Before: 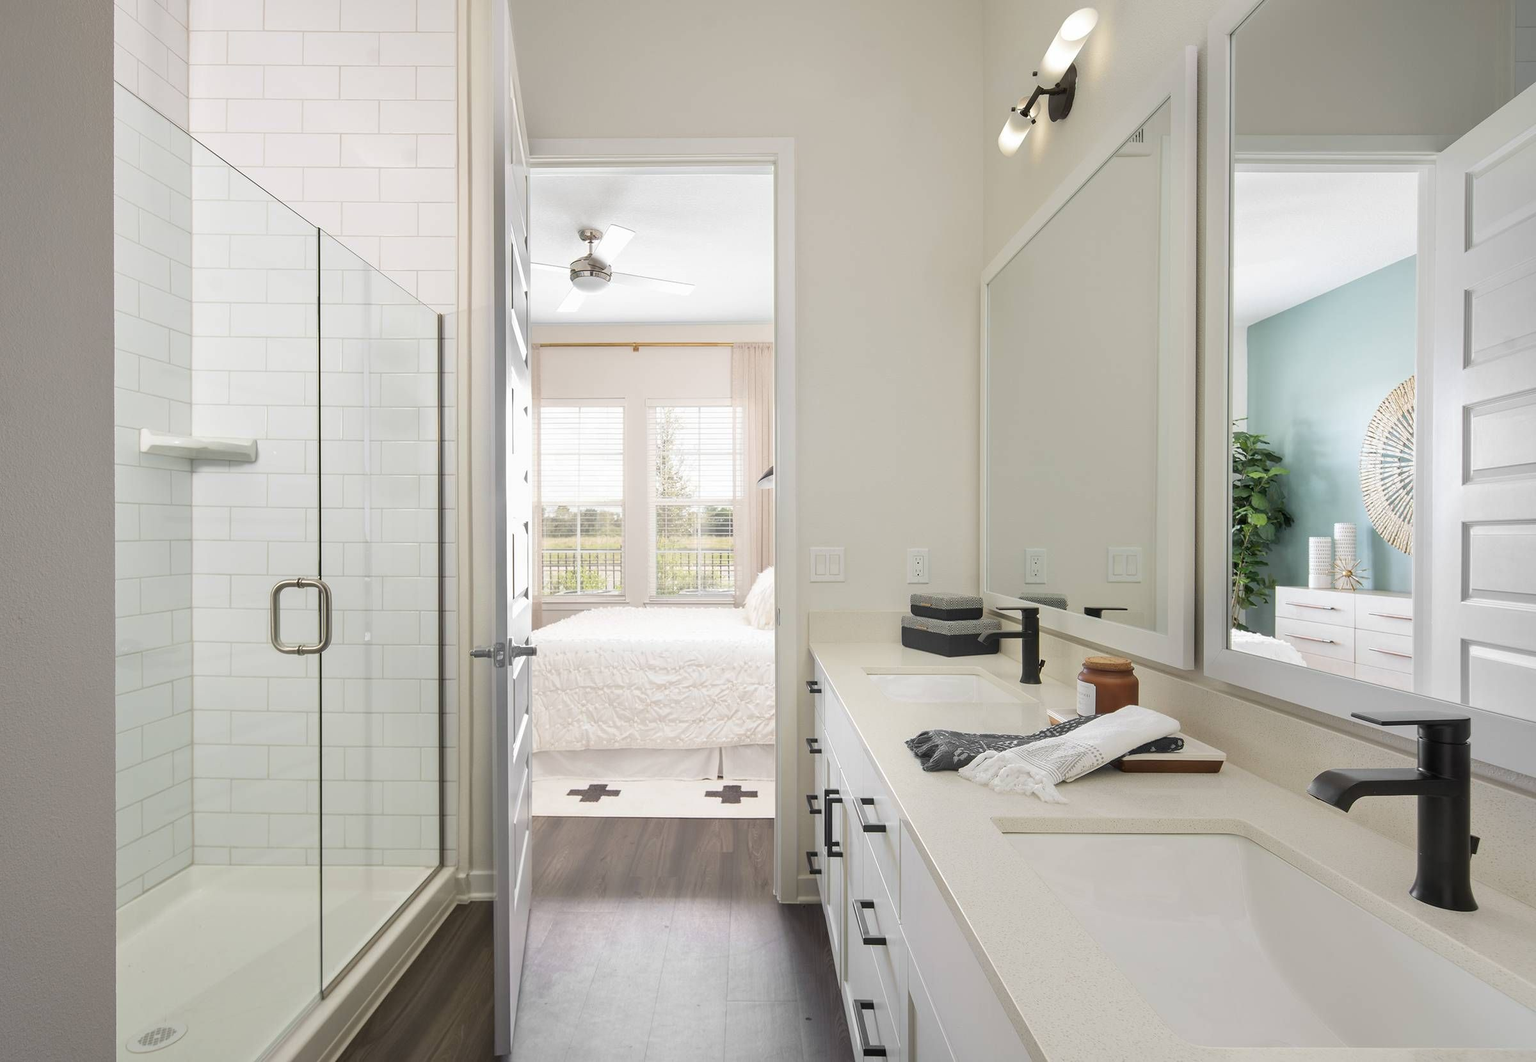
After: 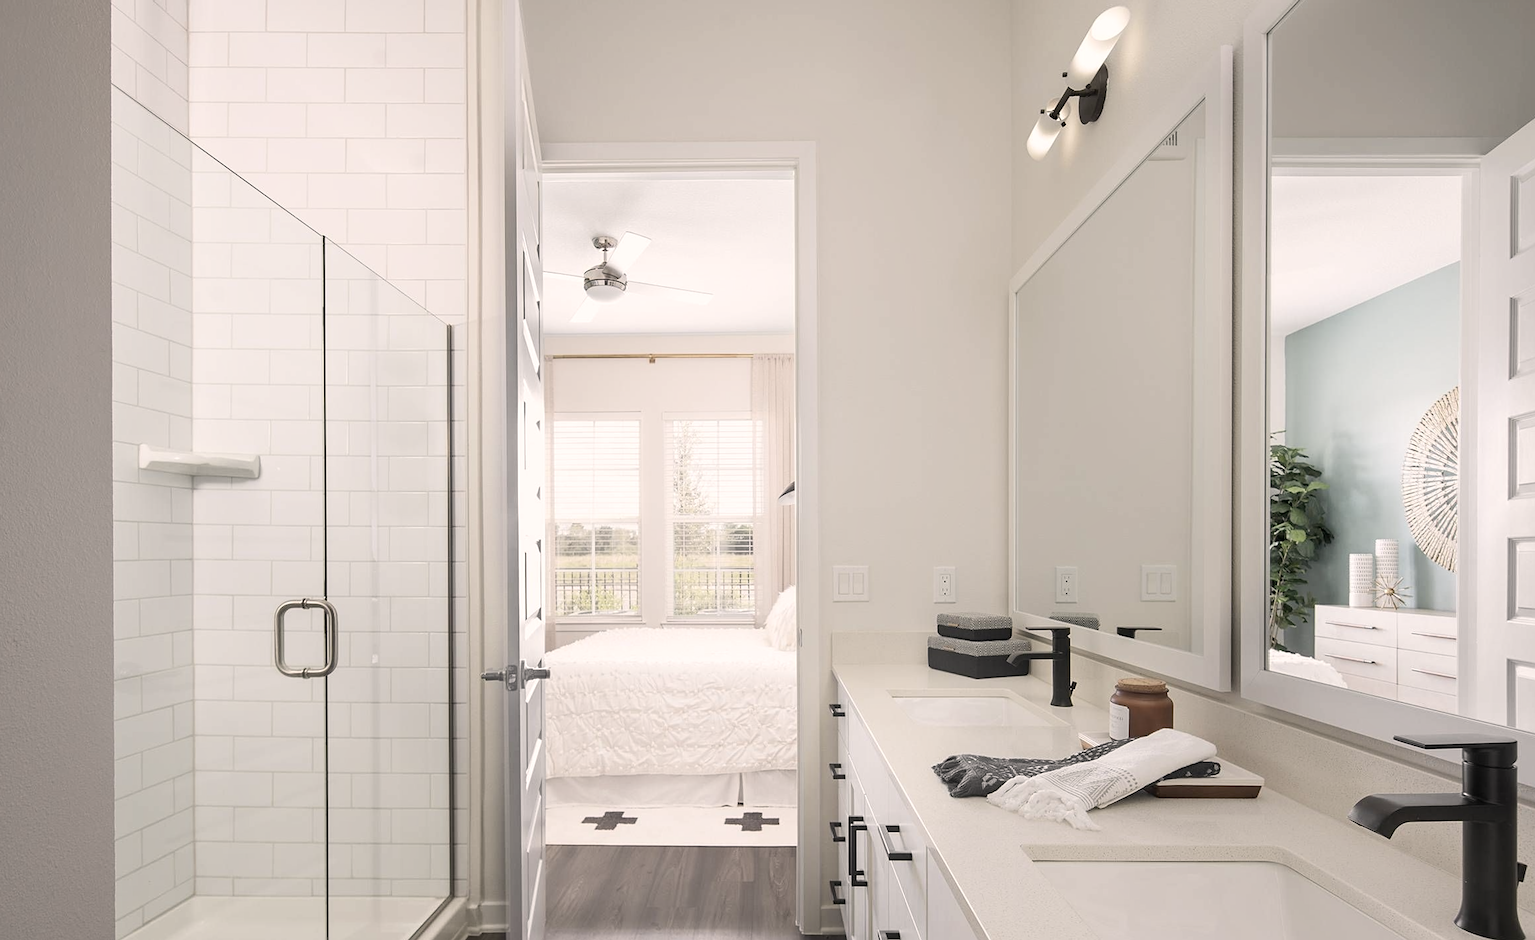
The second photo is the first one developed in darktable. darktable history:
shadows and highlights: shadows 1.86, highlights 38.42
color correction: highlights a* 5.58, highlights b* 5.24, saturation 0.629
crop and rotate: angle 0.12°, left 0.26%, right 2.862%, bottom 14.158%
sharpen: amount 0.21
